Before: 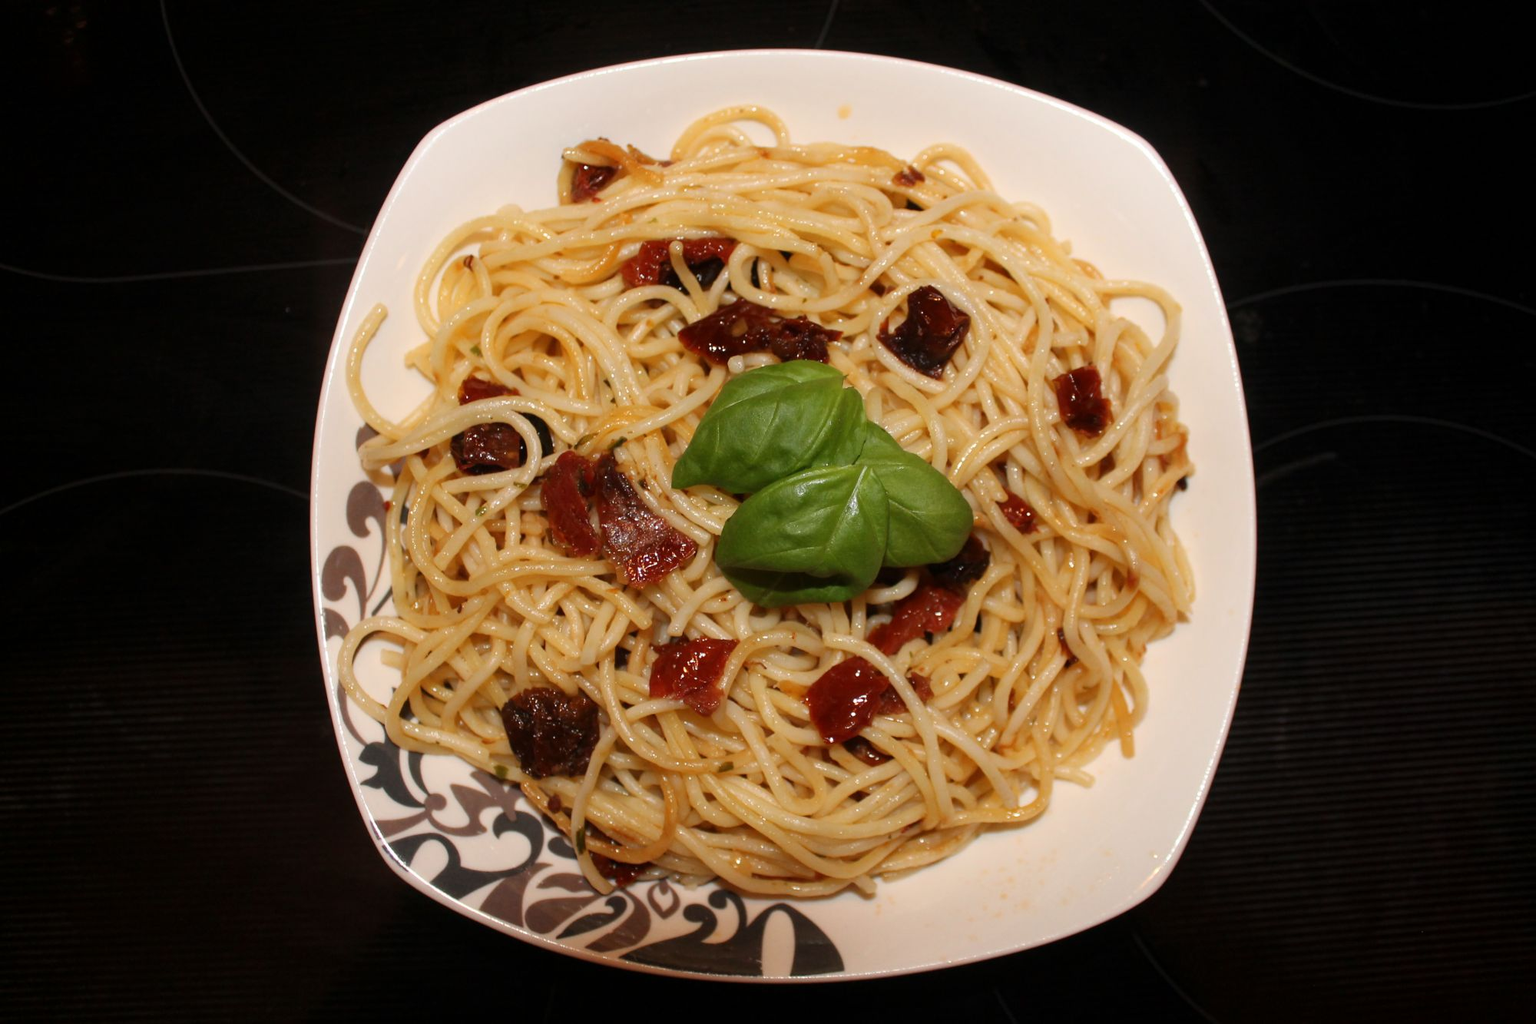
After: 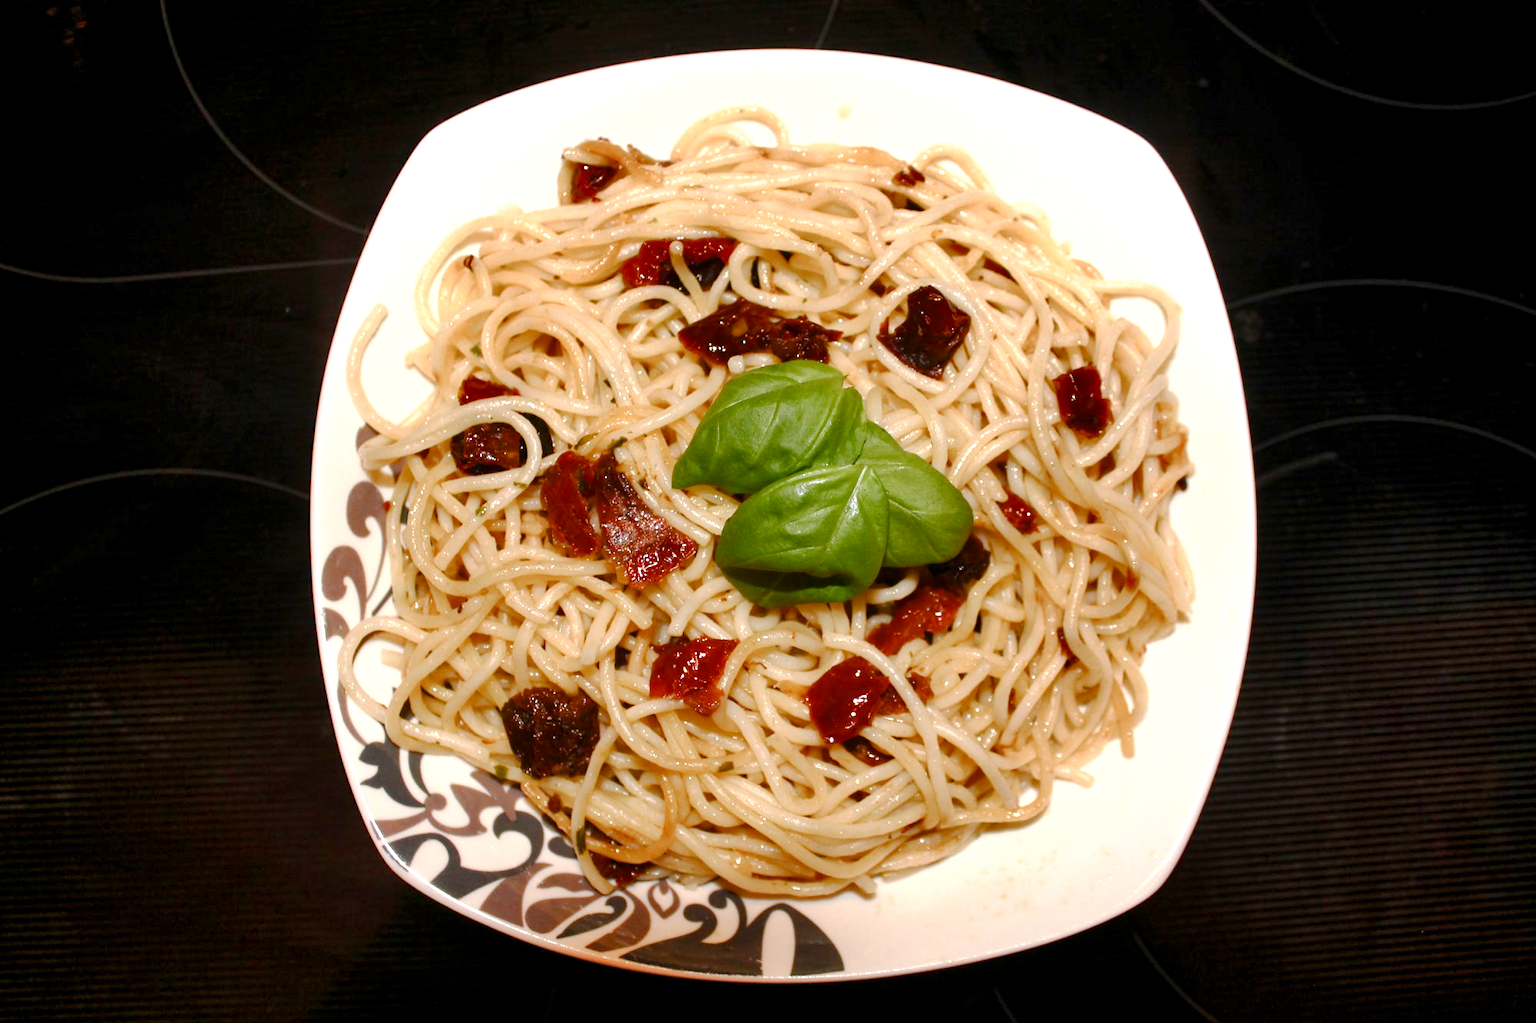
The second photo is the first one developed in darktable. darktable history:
base curve: curves: ch0 [(0, 0) (0.262, 0.32) (0.722, 0.705) (1, 1)], preserve colors none
shadows and highlights: low approximation 0.01, soften with gaussian
color balance rgb: highlights gain › luminance 14.719%, perceptual saturation grading › global saturation 20%, perceptual saturation grading › highlights -49.238%, perceptual saturation grading › shadows 25.67%, global vibrance 9.54%
exposure: black level correction 0.001, exposure 0.499 EV, compensate exposure bias true, compensate highlight preservation false
